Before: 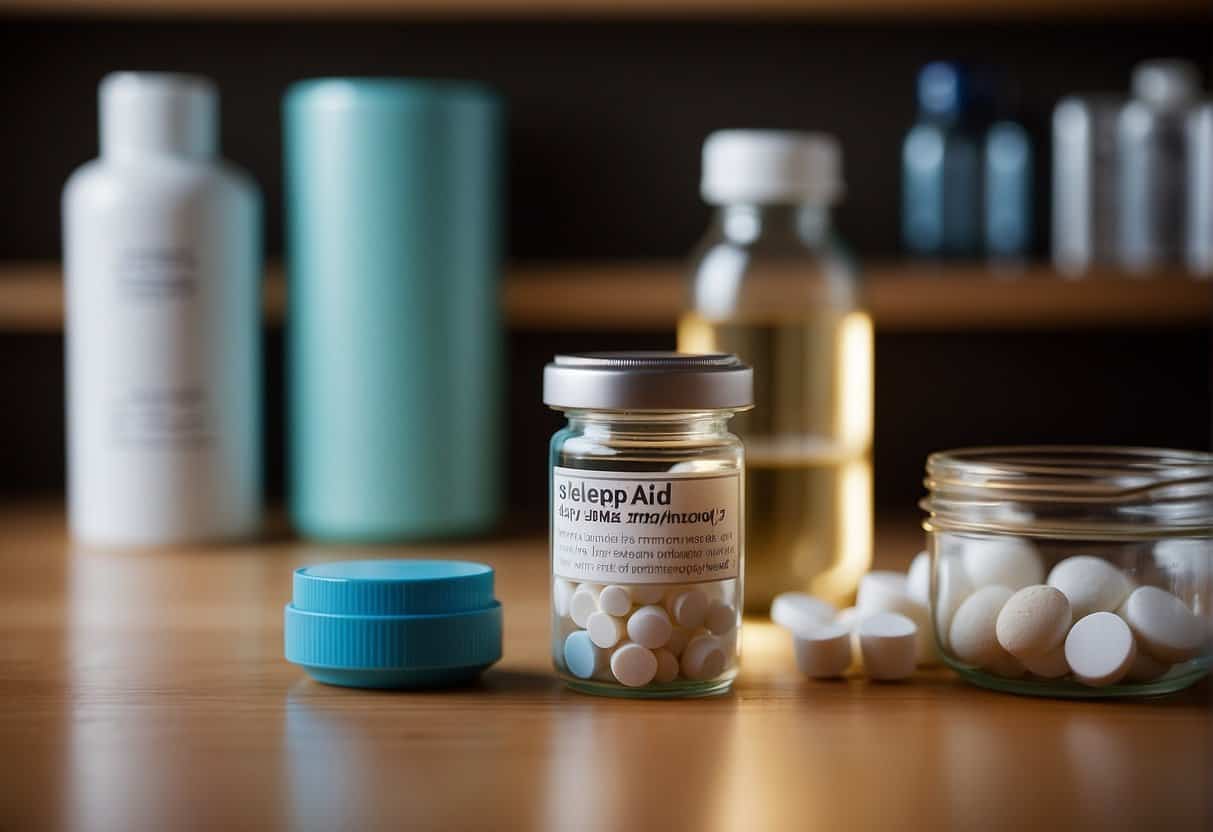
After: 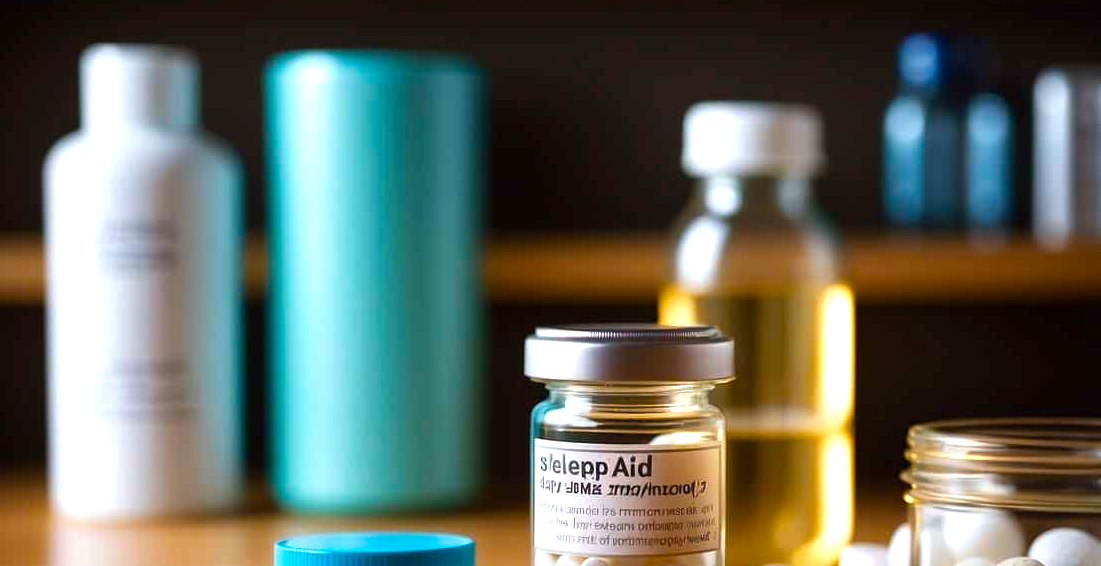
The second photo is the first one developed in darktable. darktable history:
color balance rgb: highlights gain › chroma 0.28%, highlights gain › hue 332.55°, perceptual saturation grading › global saturation 0.342%, perceptual brilliance grading › global brilliance 18.681%, global vibrance 50.25%
crop: left 1.603%, top 3.37%, right 7.596%, bottom 28.512%
